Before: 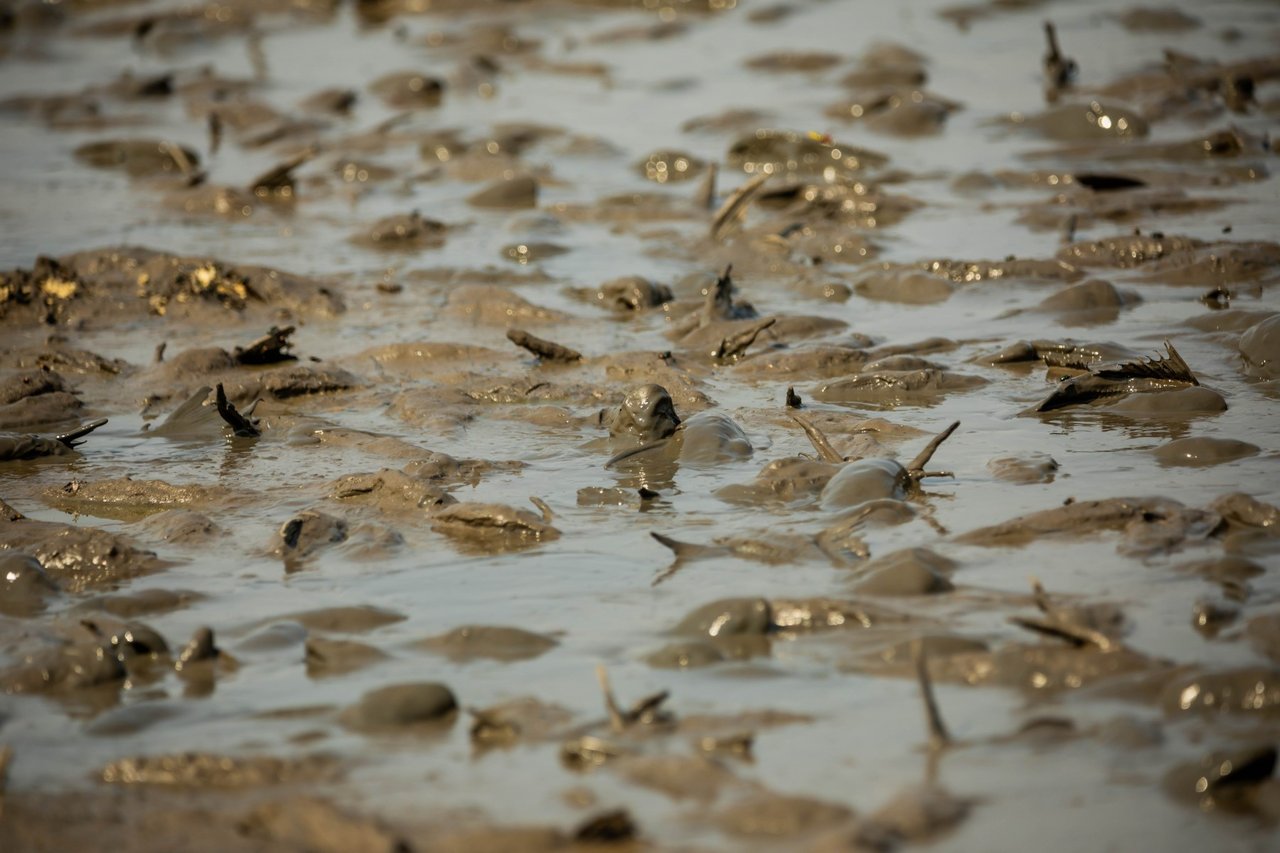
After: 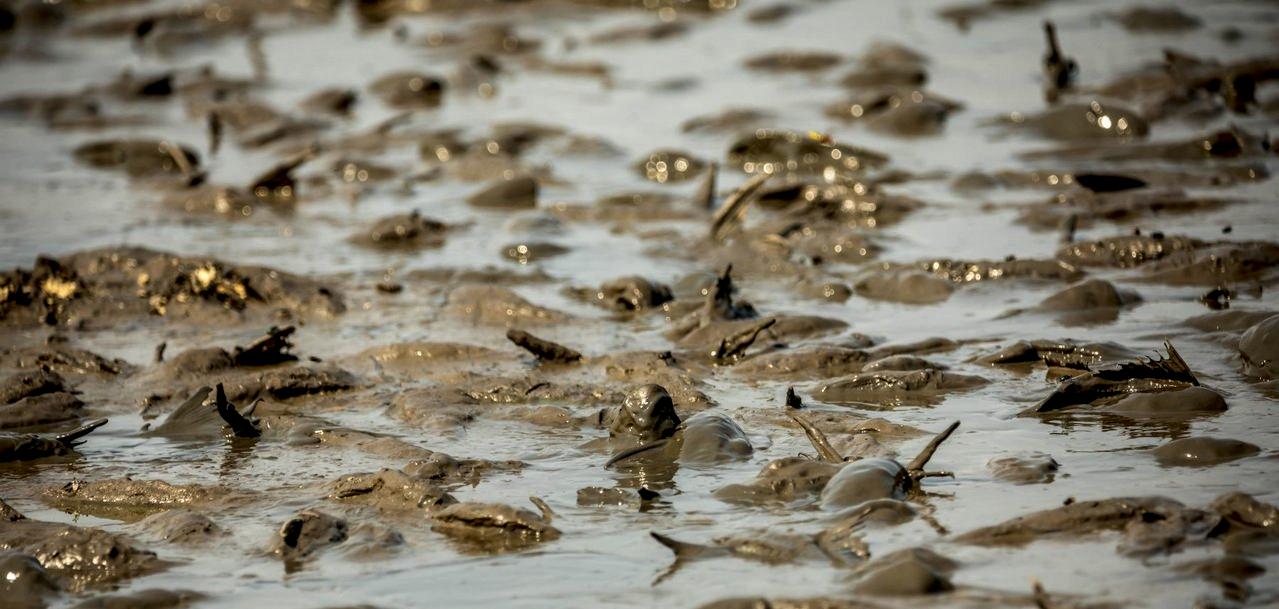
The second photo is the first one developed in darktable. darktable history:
local contrast: highlights 20%, shadows 70%, detail 170%
crop: bottom 28.576%
